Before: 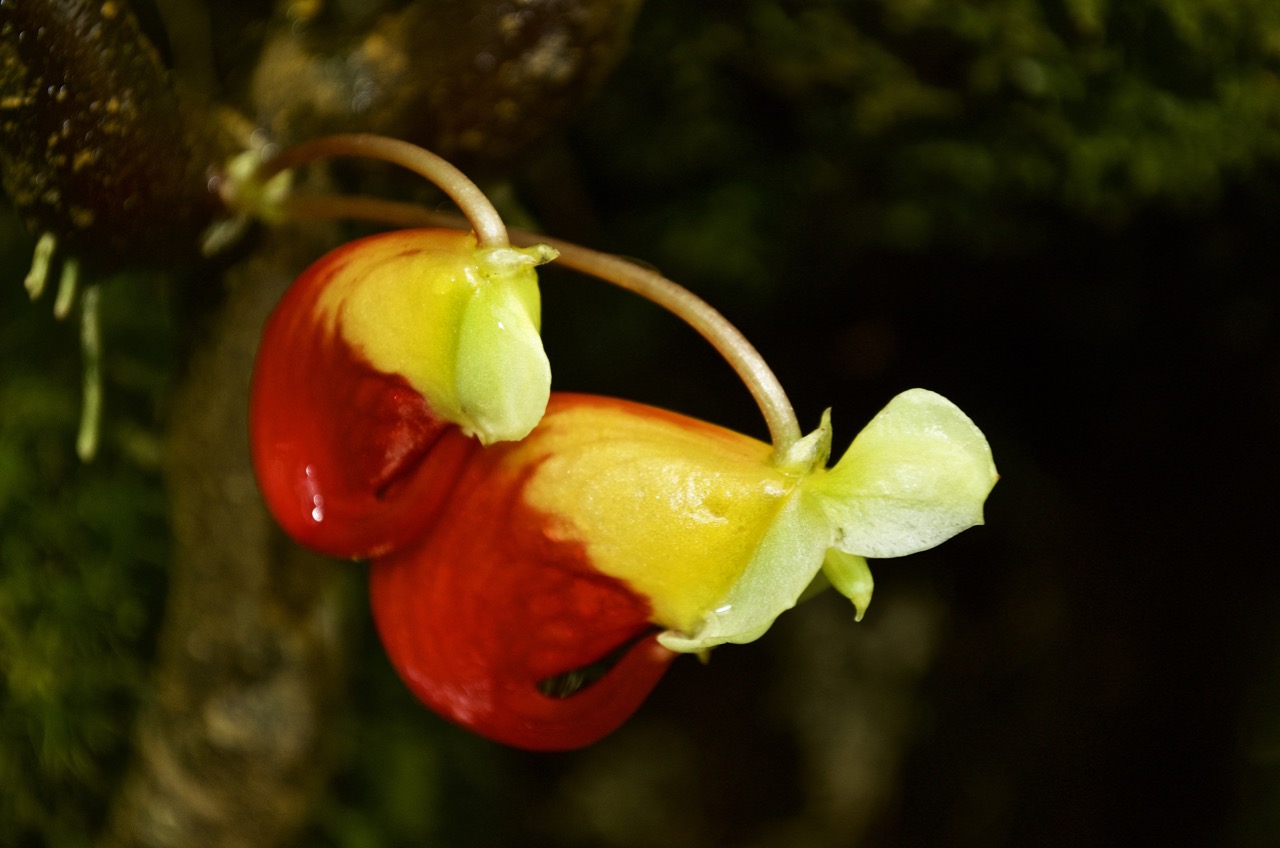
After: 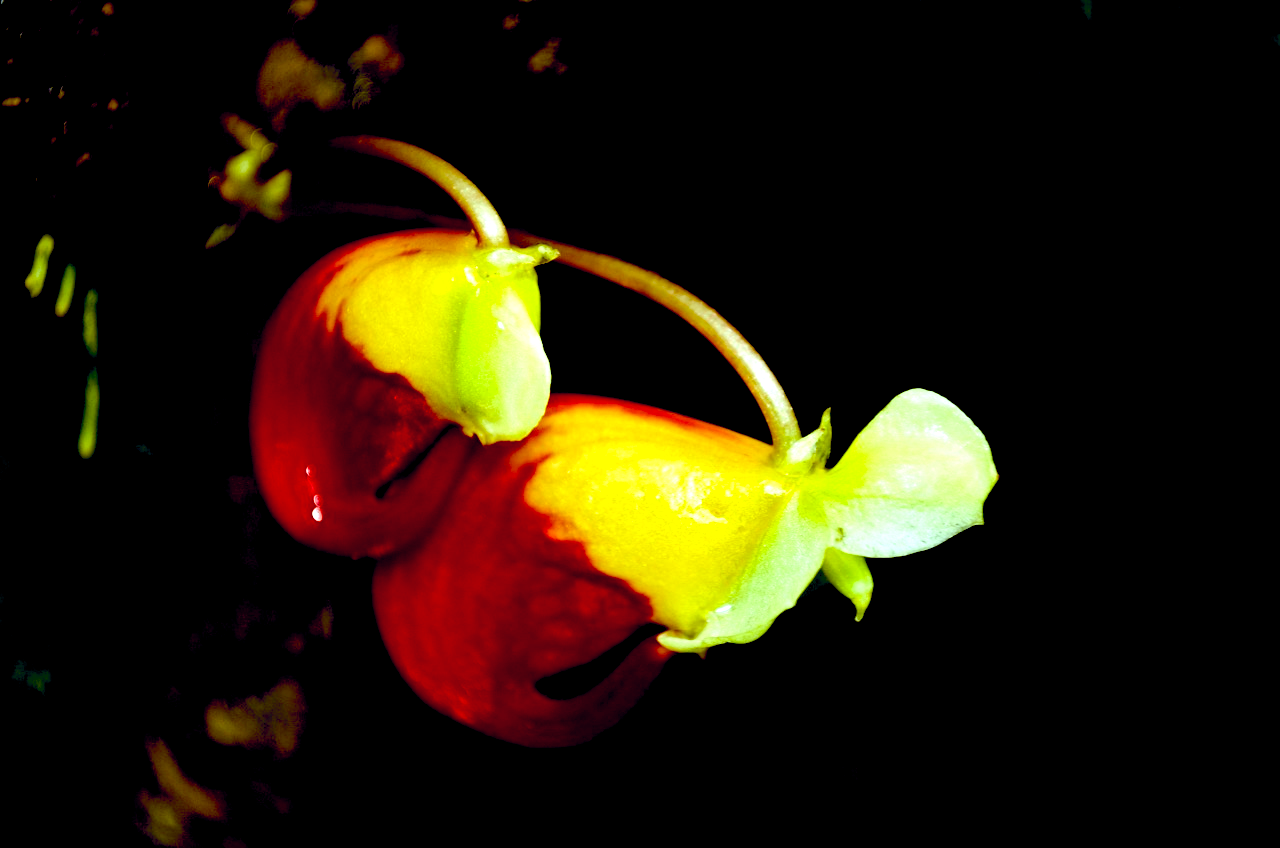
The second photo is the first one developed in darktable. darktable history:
tone equalizer: -8 EV -0.409 EV, -7 EV -0.417 EV, -6 EV -0.327 EV, -5 EV -0.26 EV, -3 EV 0.209 EV, -2 EV 0.307 EV, -1 EV 0.402 EV, +0 EV 0.434 EV
exposure: black level correction 0.058, compensate highlight preservation false
color balance rgb: highlights gain › luminance 15.182%, highlights gain › chroma 3.899%, highlights gain › hue 212.22°, global offset › chroma 0.099%, global offset › hue 253.53°, perceptual saturation grading › global saturation 27.023%, perceptual saturation grading › highlights -28.691%, perceptual saturation grading › mid-tones 15.587%, perceptual saturation grading › shadows 32.836%
